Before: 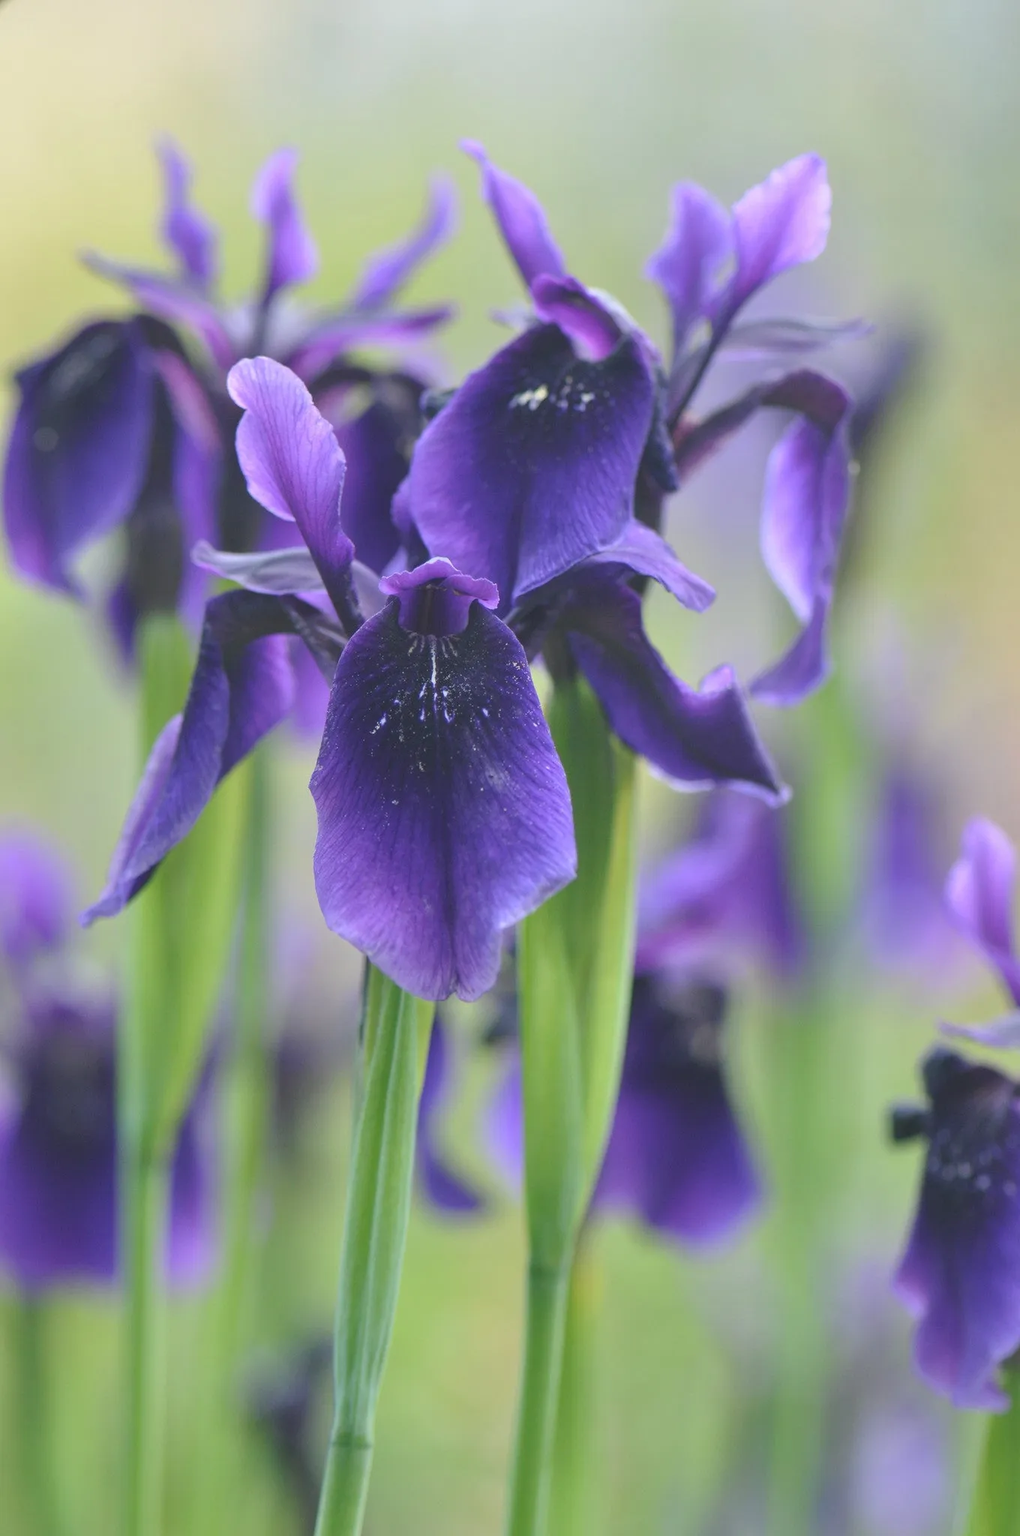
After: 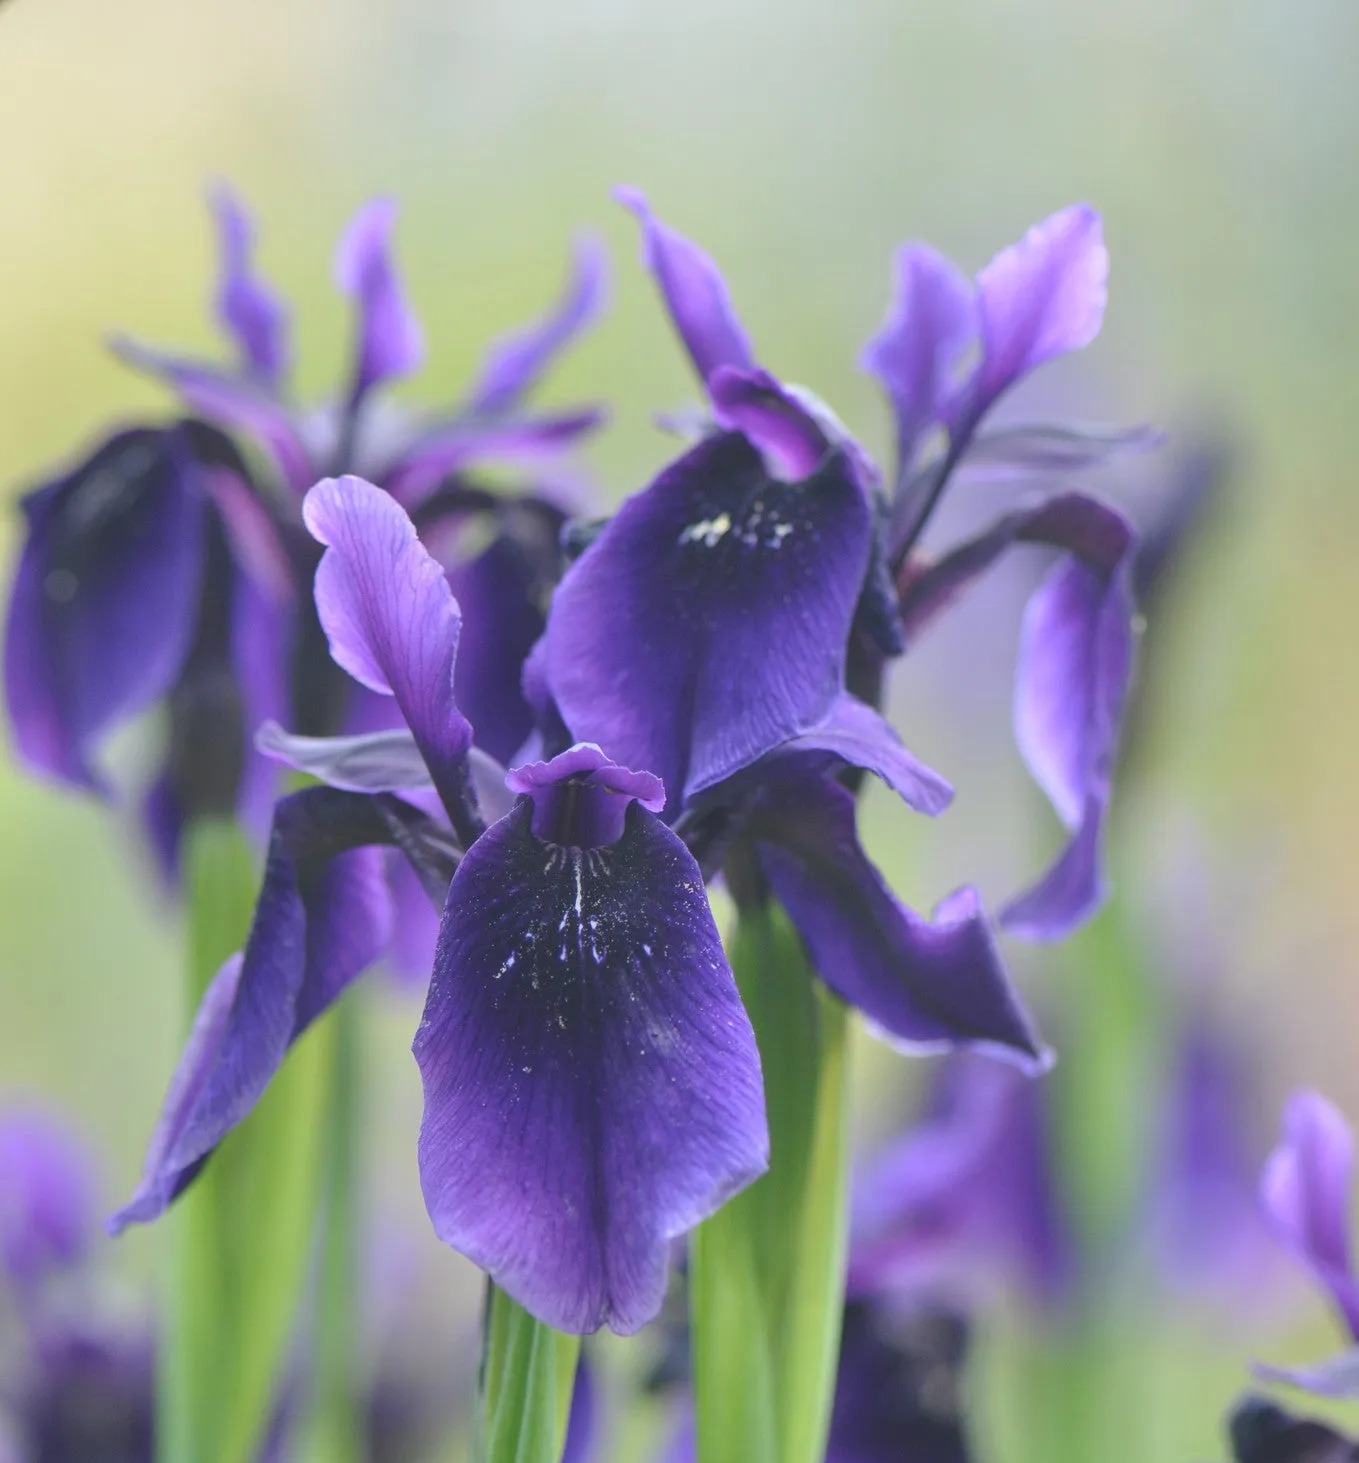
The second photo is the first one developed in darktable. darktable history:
crop: right 0%, bottom 28.561%
